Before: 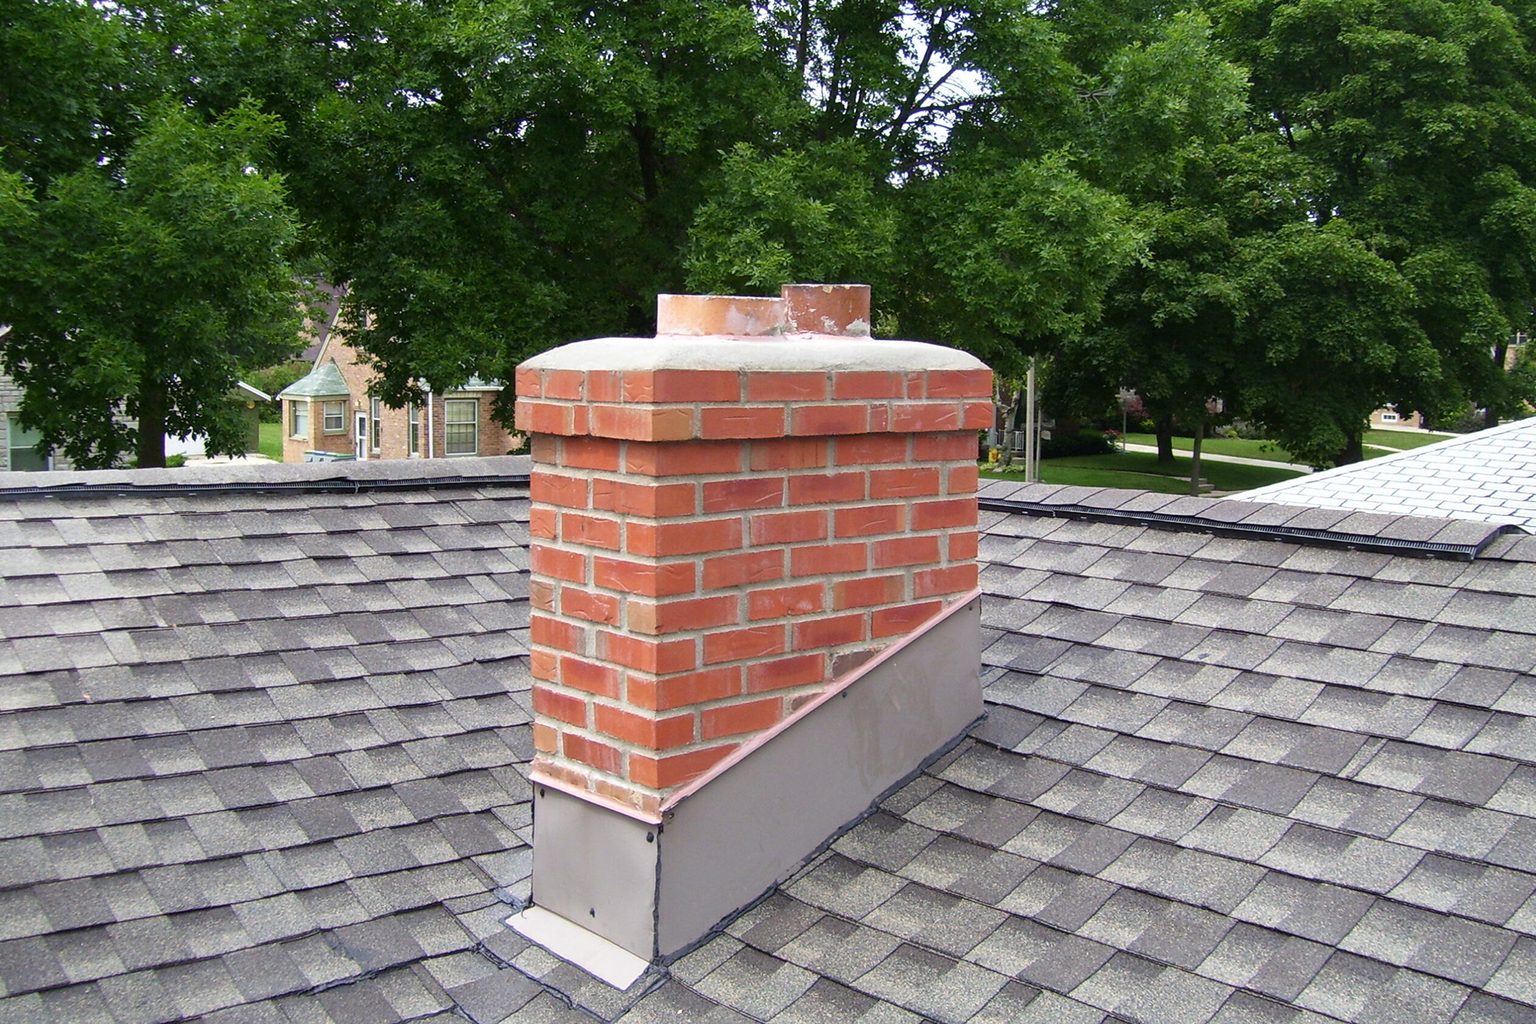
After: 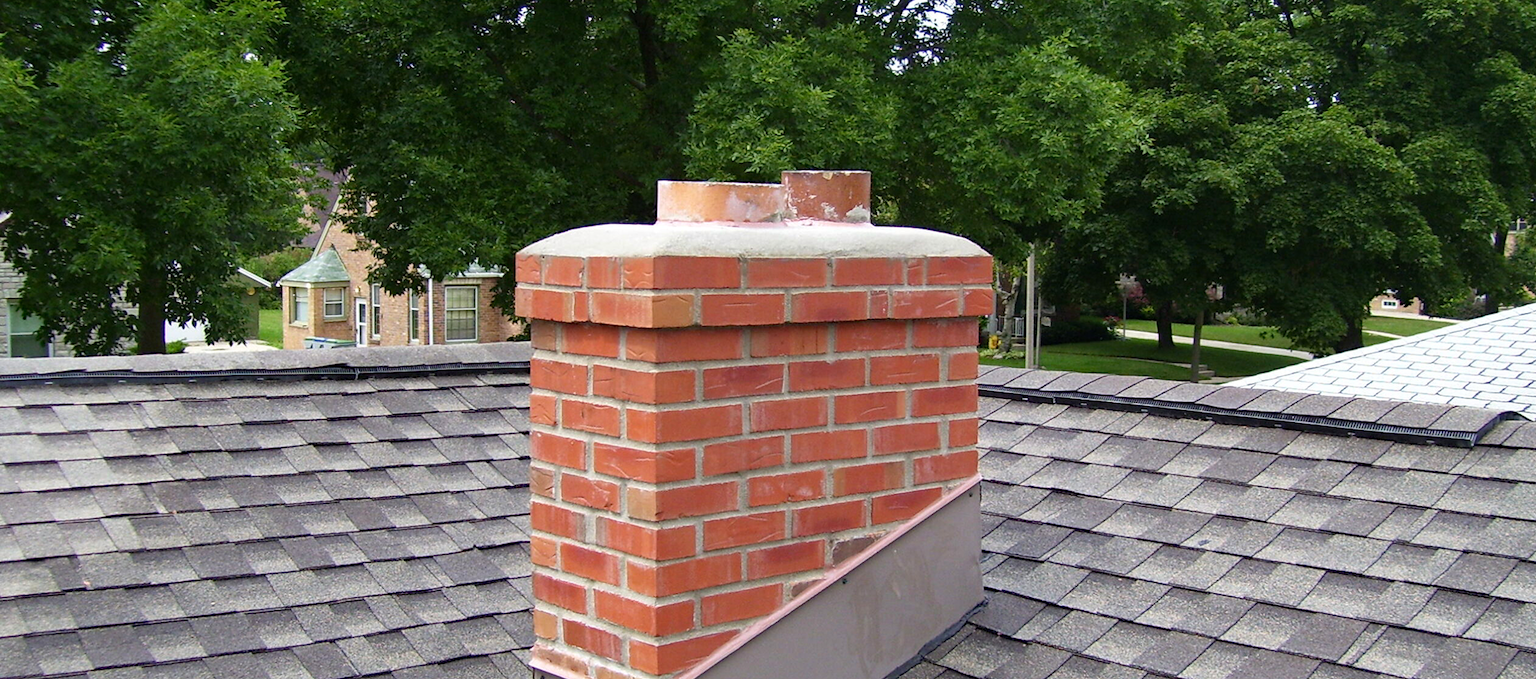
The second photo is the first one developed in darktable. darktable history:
crop: top 11.14%, bottom 22.467%
haze removal: compatibility mode true, adaptive false
